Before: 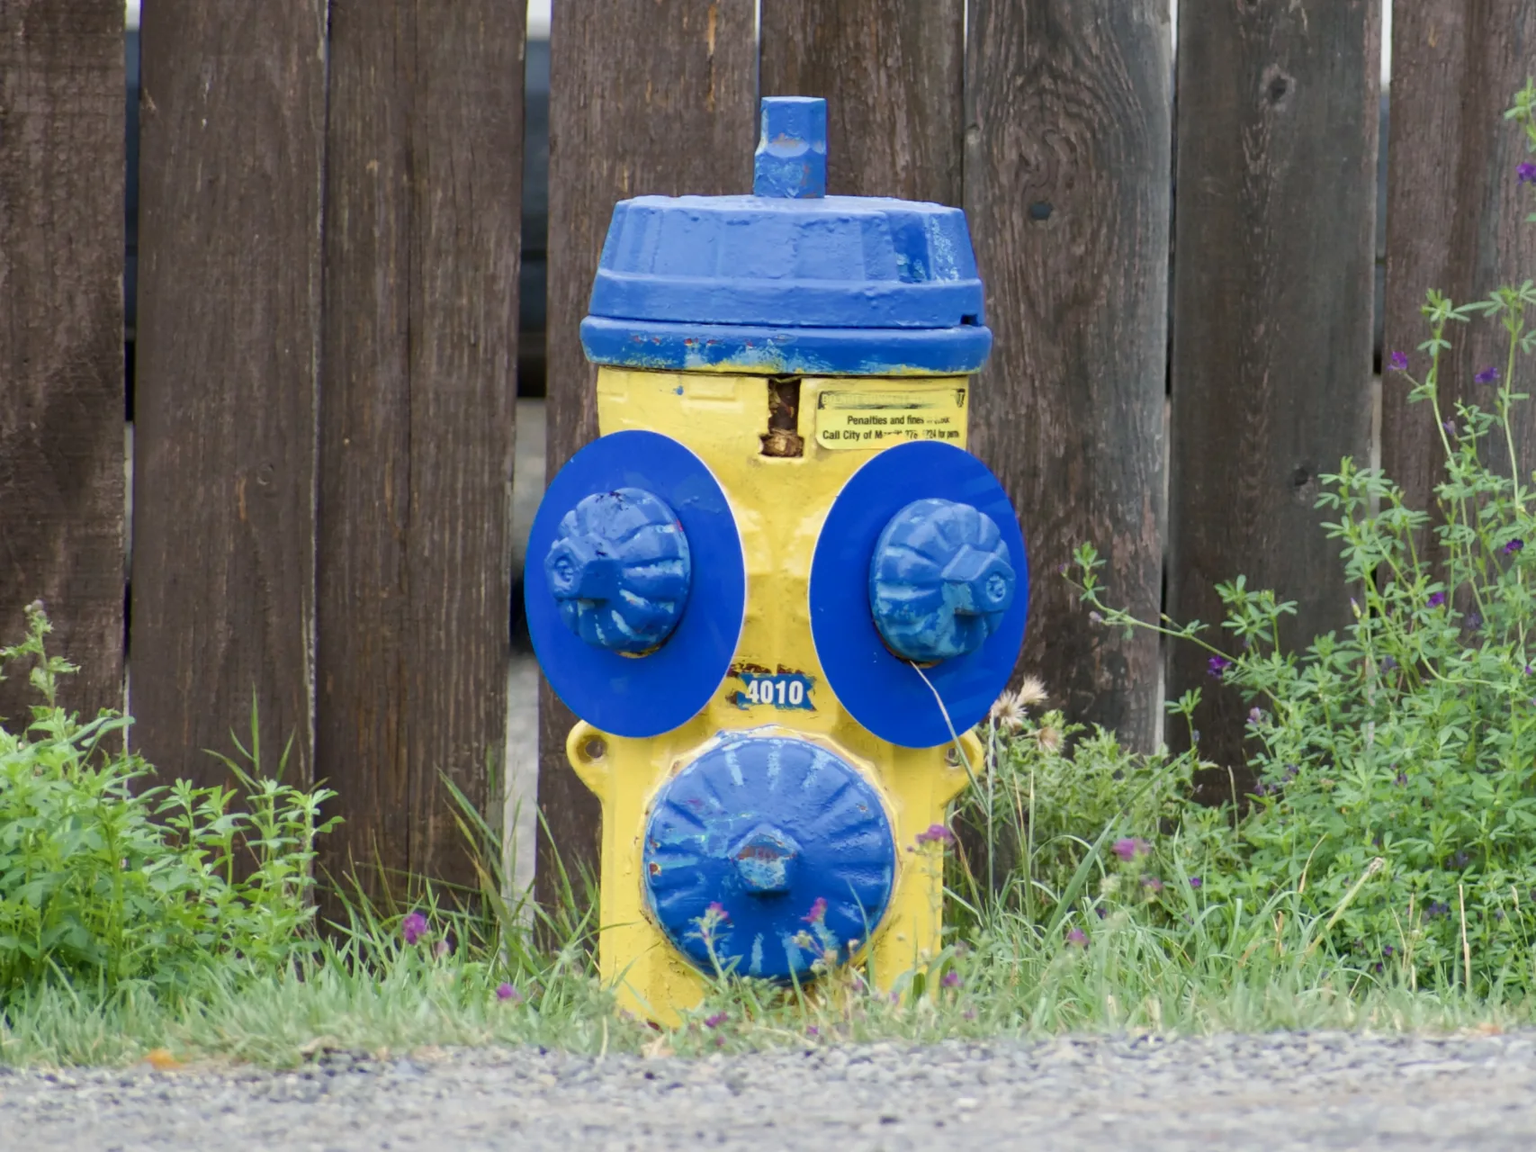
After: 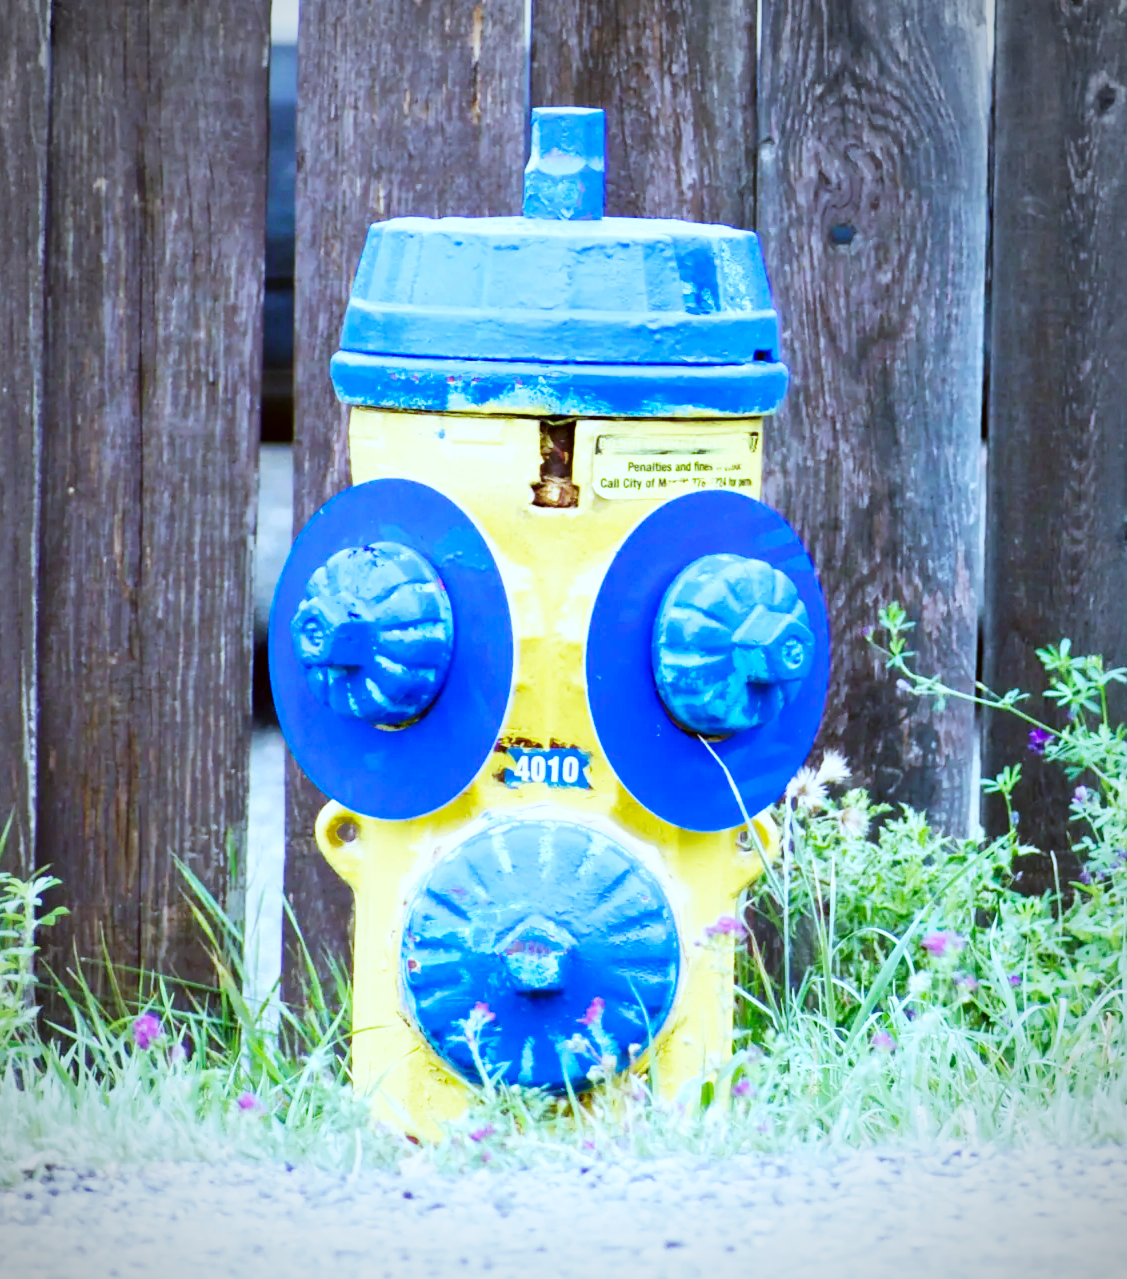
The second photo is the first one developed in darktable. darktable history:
base curve: curves: ch0 [(0, 0) (0.007, 0.004) (0.027, 0.03) (0.046, 0.07) (0.207, 0.54) (0.442, 0.872) (0.673, 0.972) (1, 1)], preserve colors none
color correction: highlights a* -3.28, highlights b* -6.24, shadows a* 3.1, shadows b* 5.19
vignetting: on, module defaults
crop and rotate: left 18.442%, right 15.508%
local contrast: mode bilateral grid, contrast 15, coarseness 36, detail 105%, midtone range 0.2
white balance: red 0.871, blue 1.249
